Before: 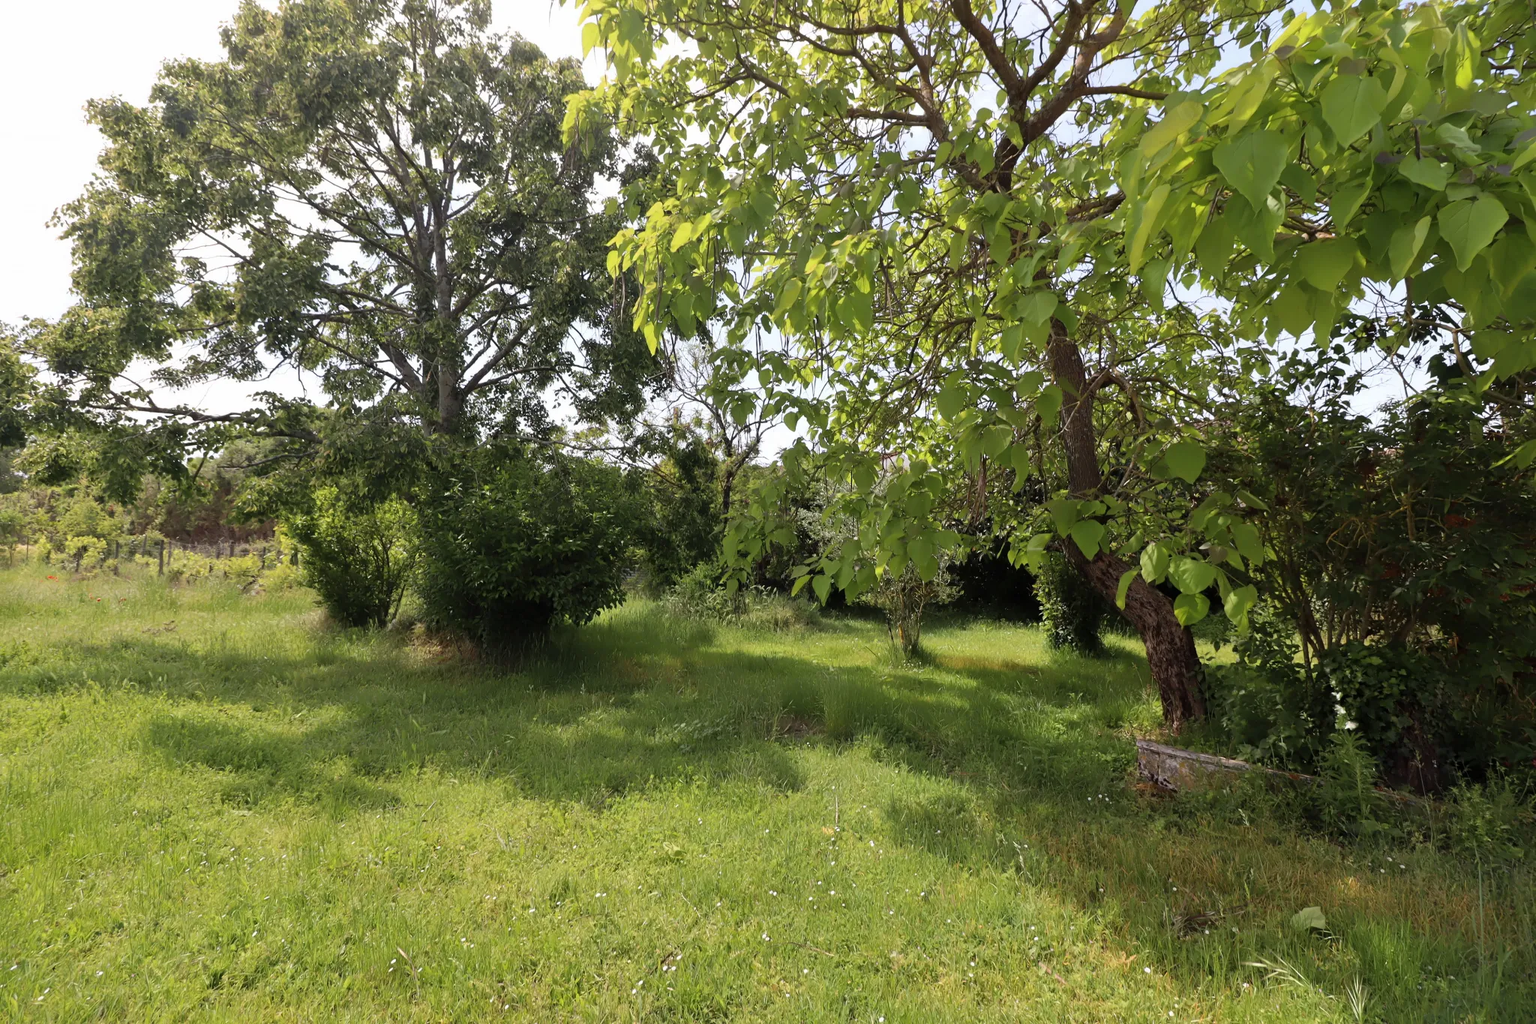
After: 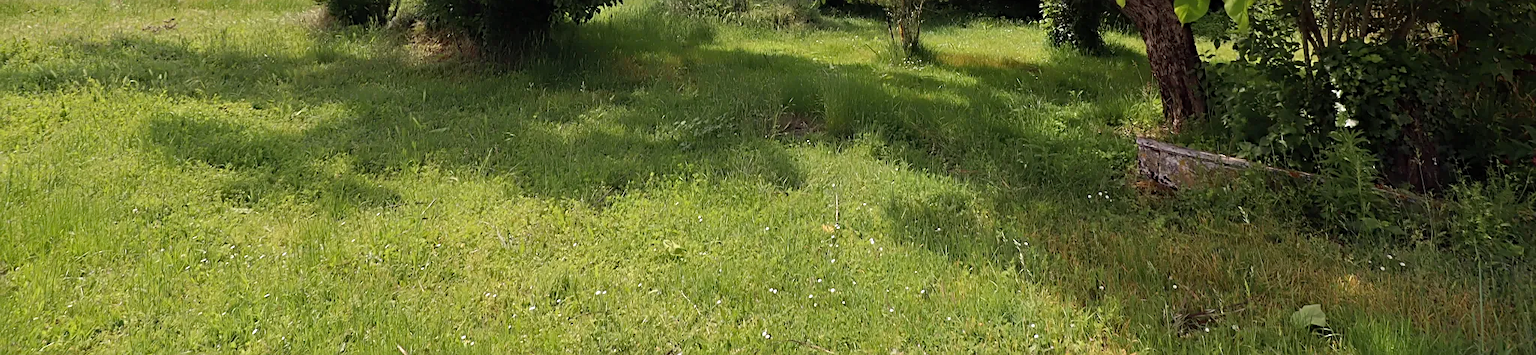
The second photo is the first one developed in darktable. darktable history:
crop and rotate: top 58.838%, bottom 6.397%
sharpen: on, module defaults
haze removal: strength 0.289, distance 0.245, compatibility mode true, adaptive false
